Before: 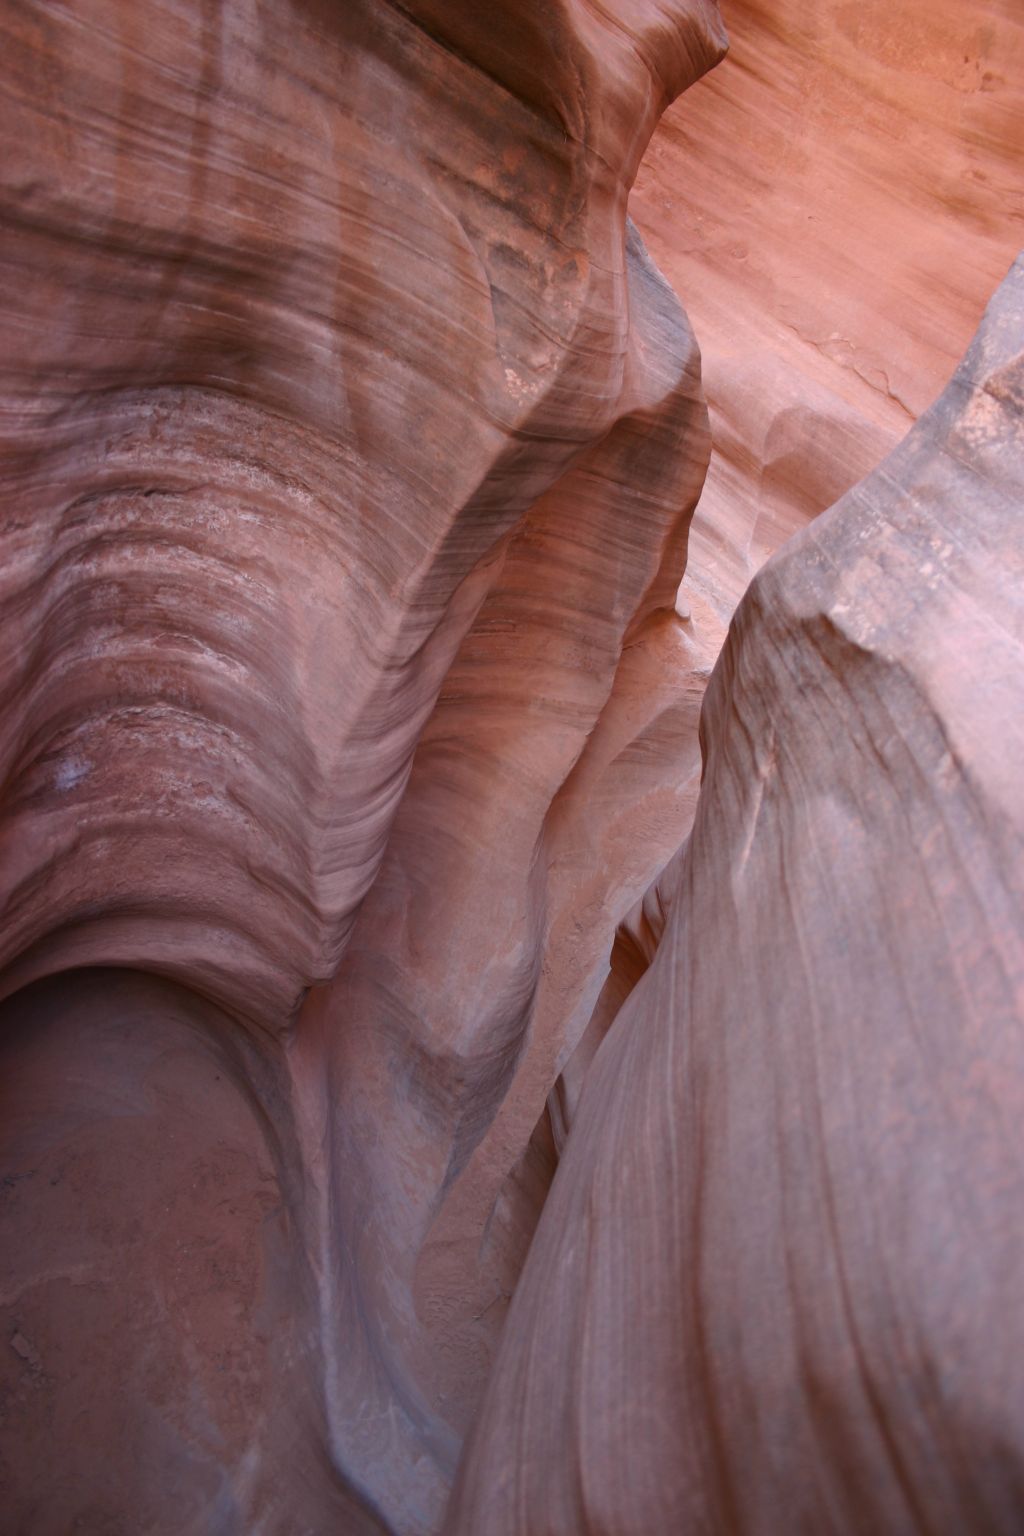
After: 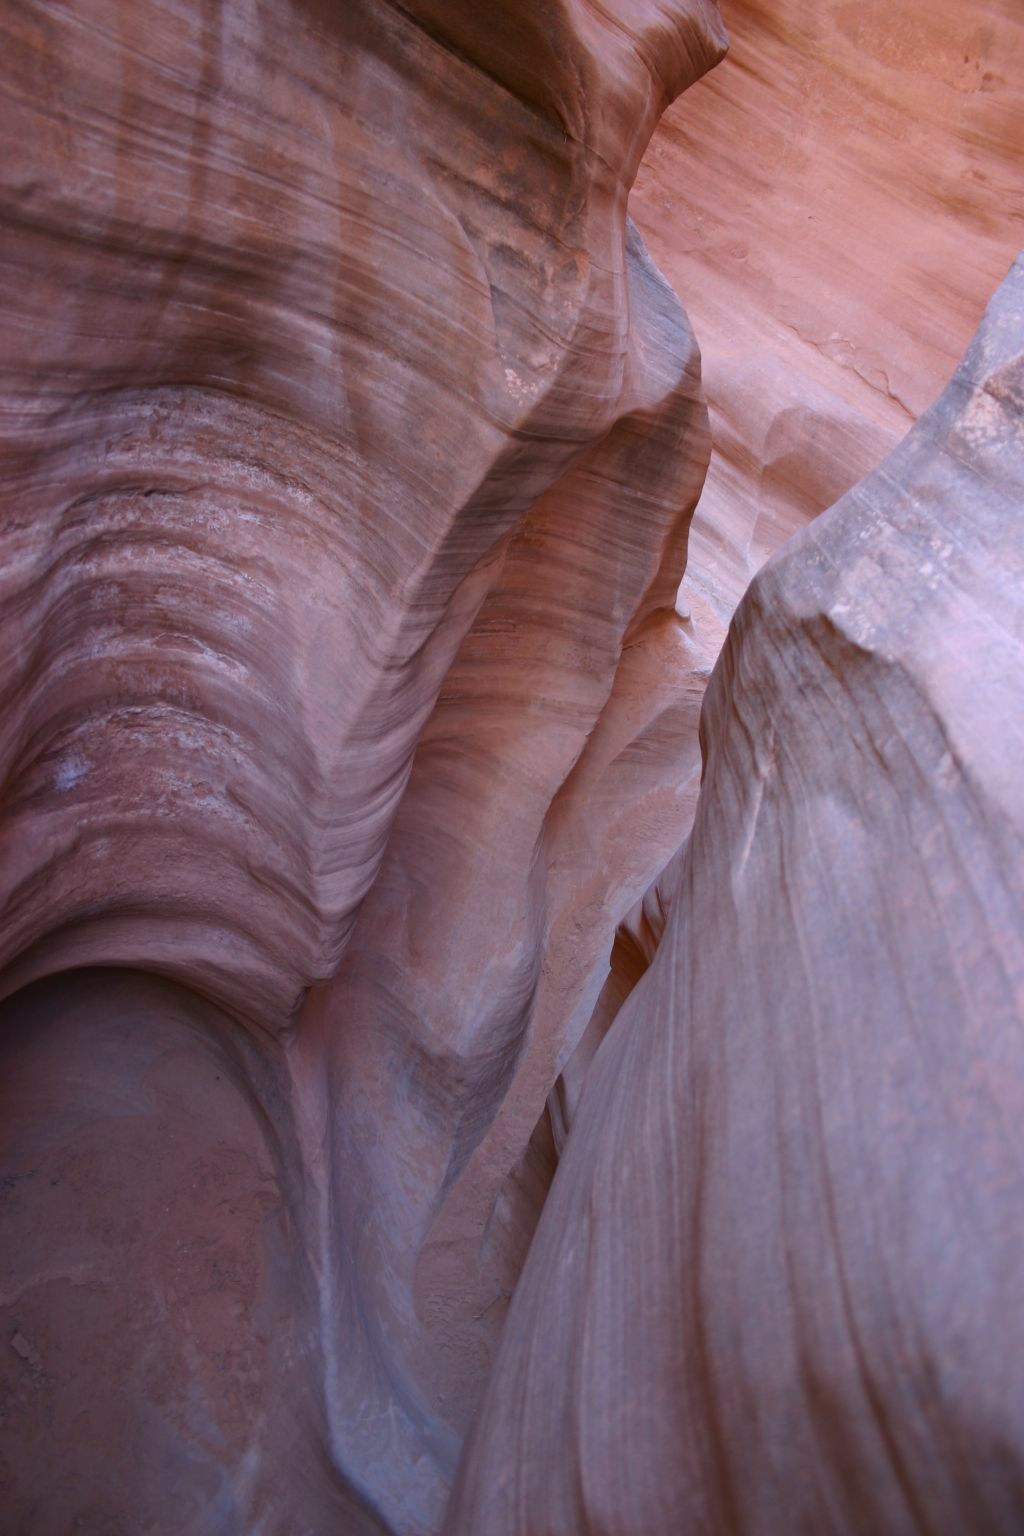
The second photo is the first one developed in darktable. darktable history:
tone equalizer: -7 EV 0.18 EV, -6 EV 0.12 EV, -5 EV 0.08 EV, -4 EV 0.04 EV, -2 EV -0.02 EV, -1 EV -0.04 EV, +0 EV -0.06 EV, luminance estimator HSV value / RGB max
white balance: red 0.931, blue 1.11
